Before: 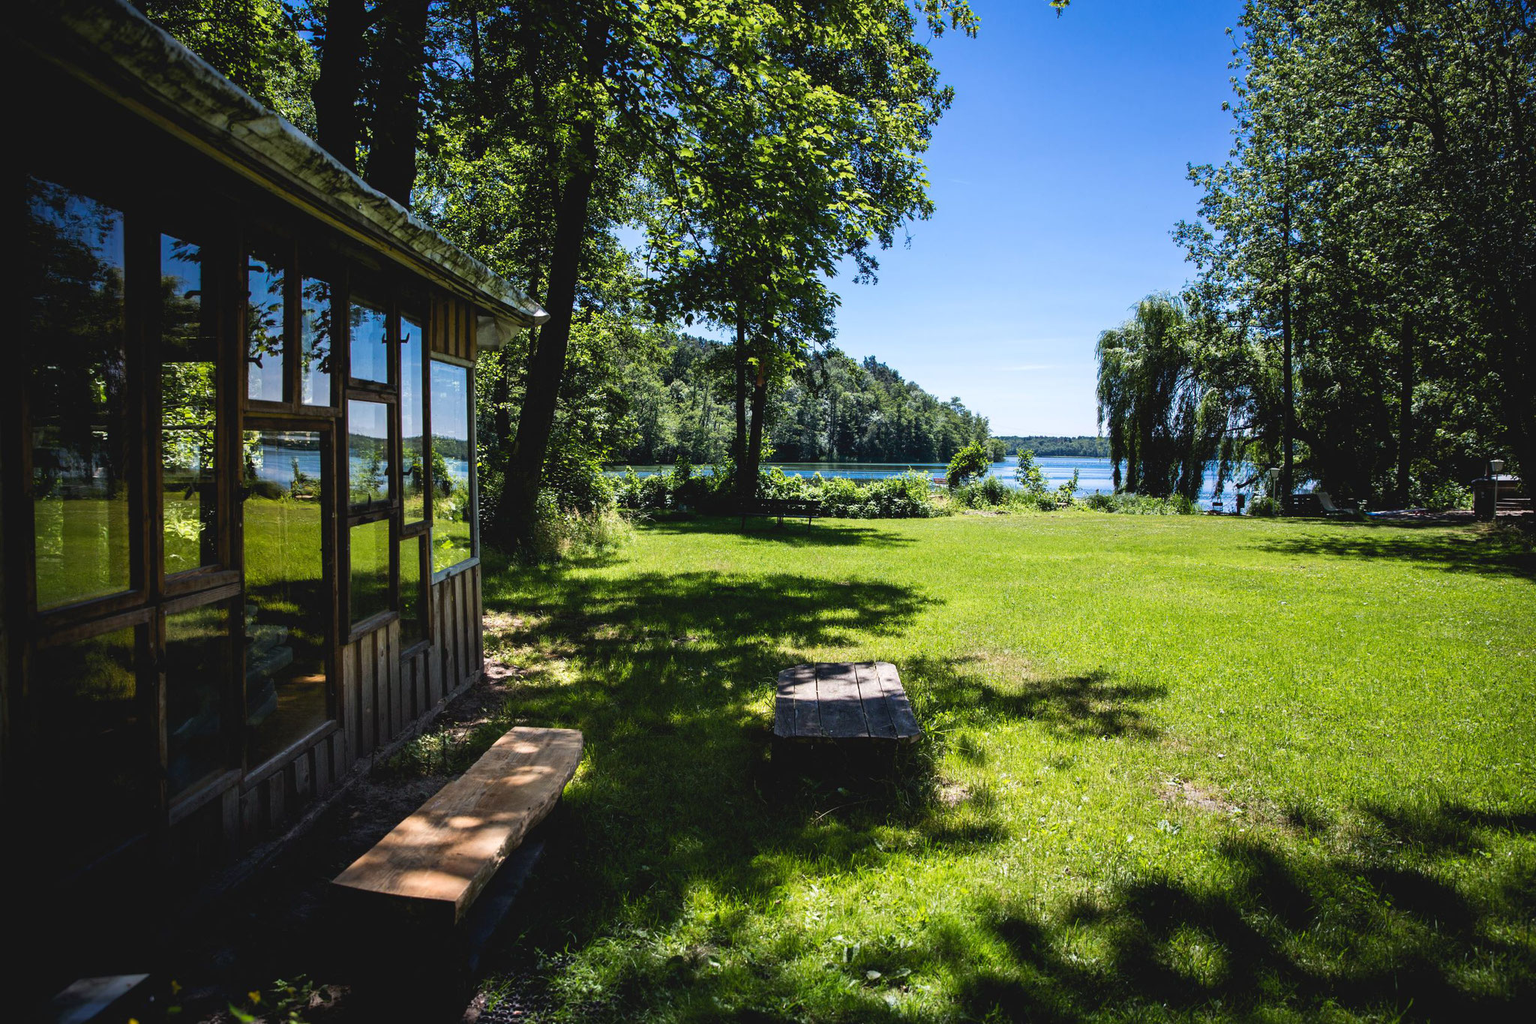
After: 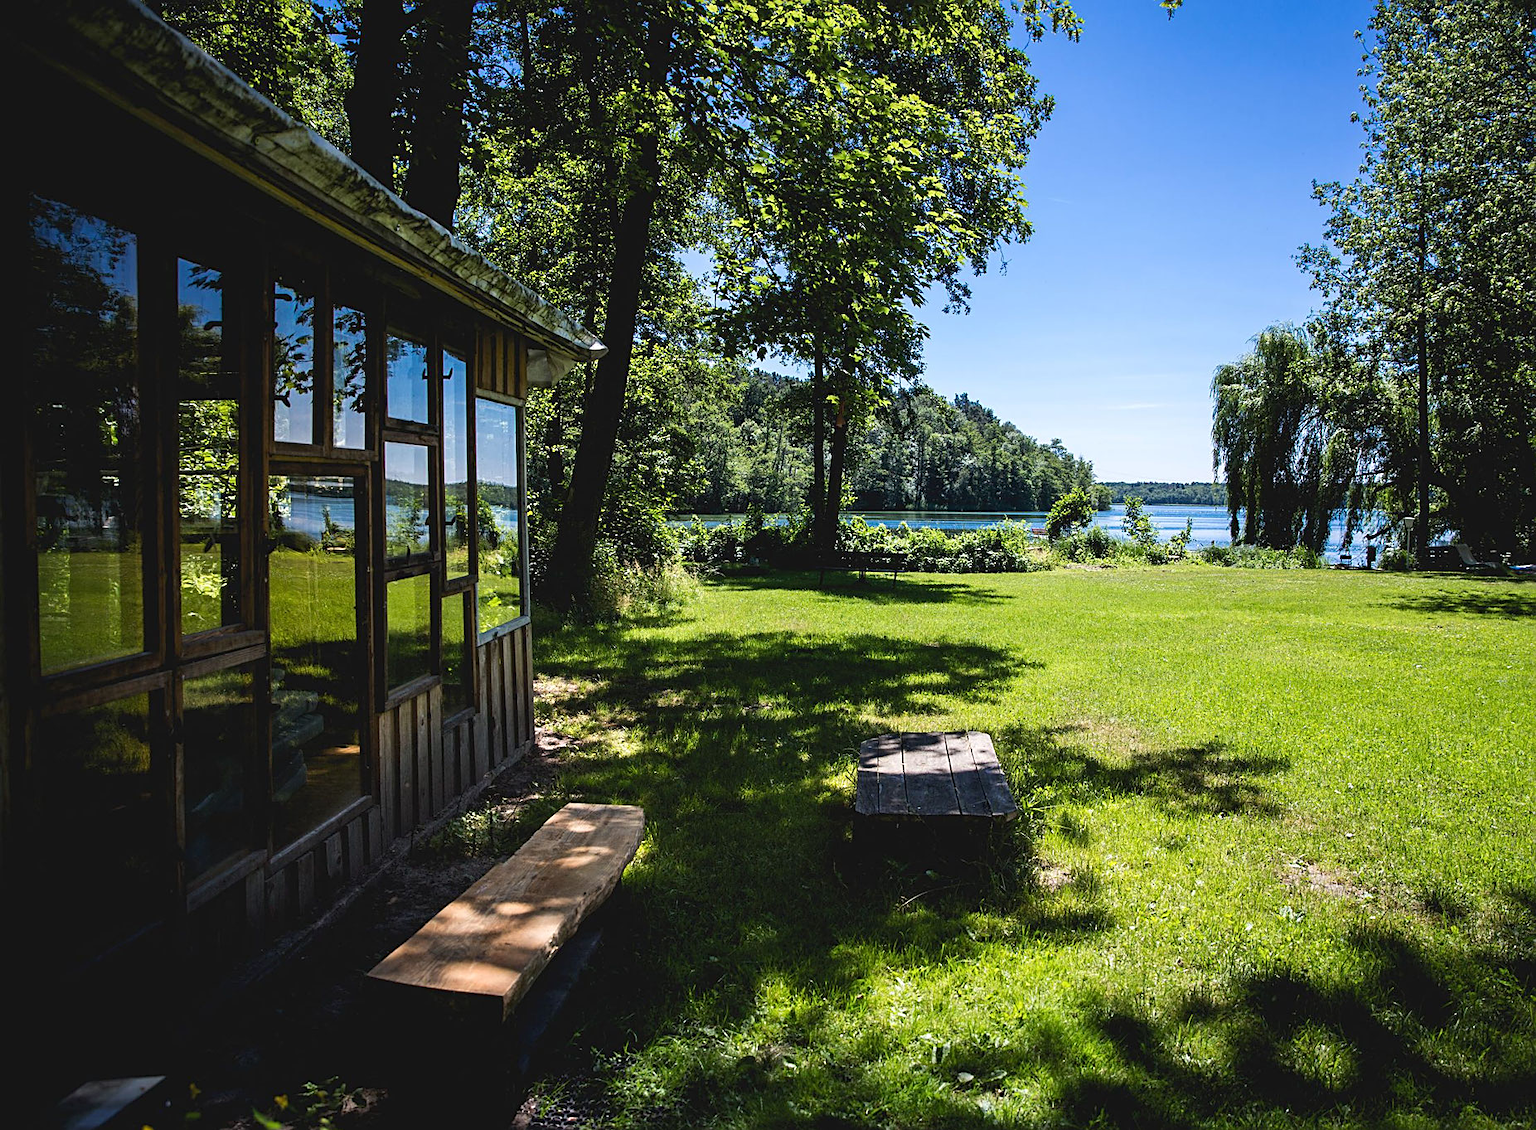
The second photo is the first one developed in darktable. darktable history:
crop: right 9.509%, bottom 0.031%
sharpen: on, module defaults
